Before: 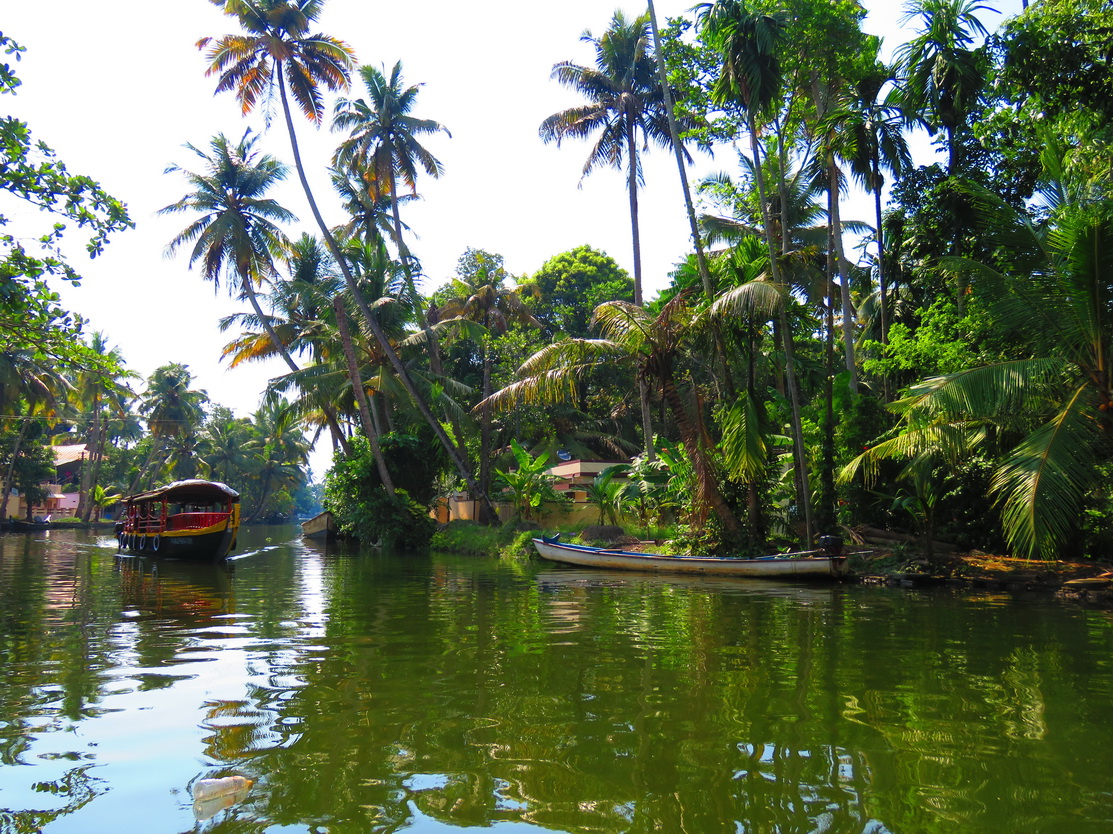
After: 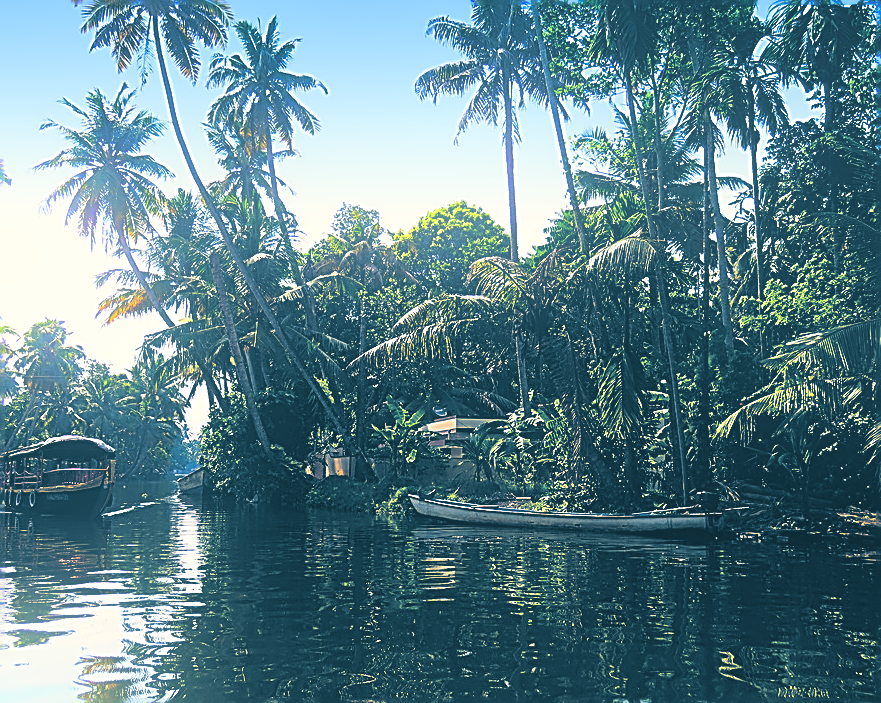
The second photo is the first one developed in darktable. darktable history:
crop: left 11.225%, top 5.381%, right 9.565%, bottom 10.314%
graduated density: density 2.02 EV, hardness 44%, rotation 0.374°, offset 8.21, hue 208.8°, saturation 97%
bloom: size 15%, threshold 97%, strength 7%
sharpen: amount 2
color balance rgb: shadows lift › chroma 3%, shadows lift › hue 280.8°, power › hue 330°, highlights gain › chroma 3%, highlights gain › hue 75.6°, global offset › luminance 2%, perceptual saturation grading › global saturation 20%, perceptual saturation grading › highlights -25%, perceptual saturation grading › shadows 50%, global vibrance 20.33%
split-toning: shadows › hue 212.4°, balance -70
